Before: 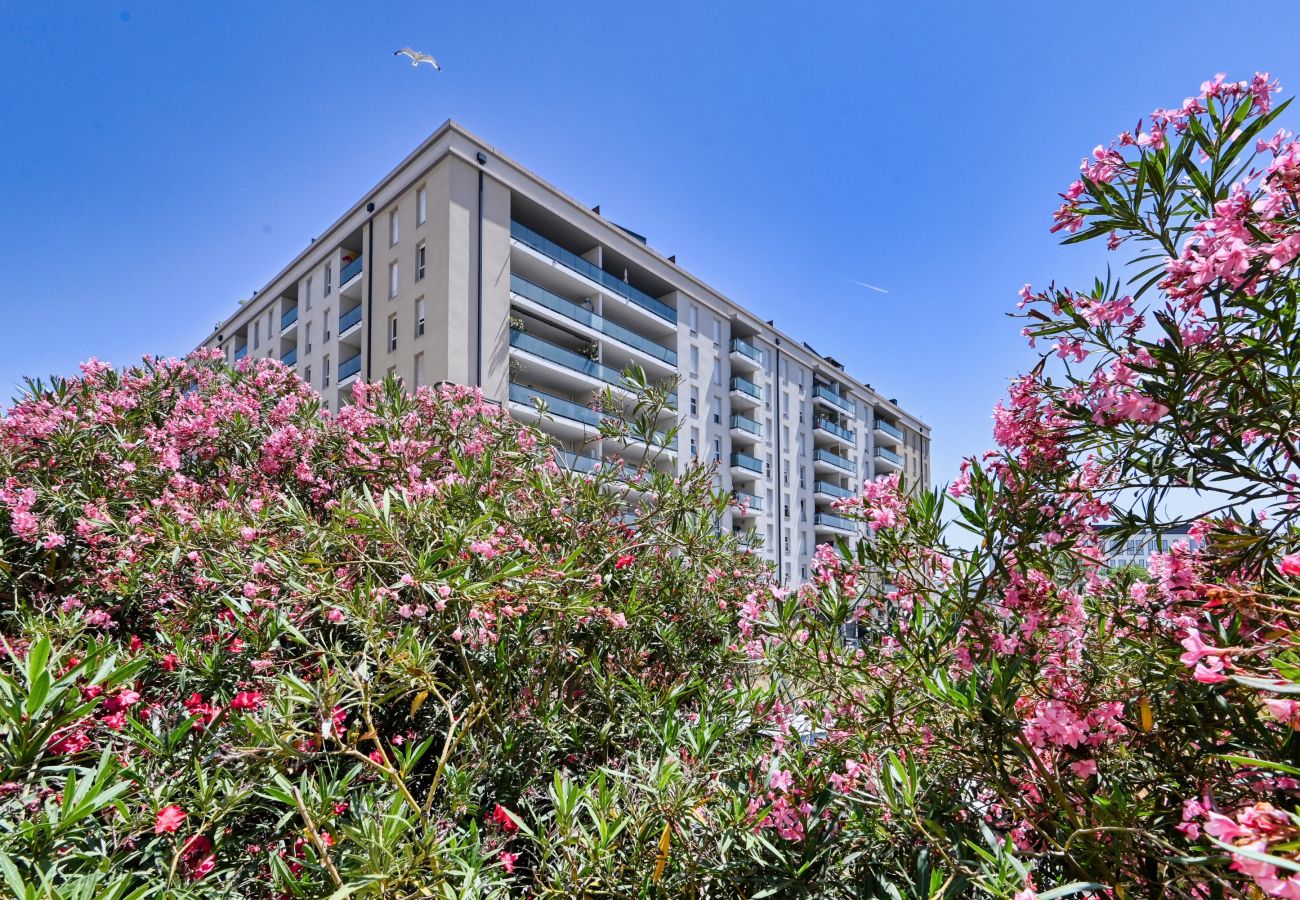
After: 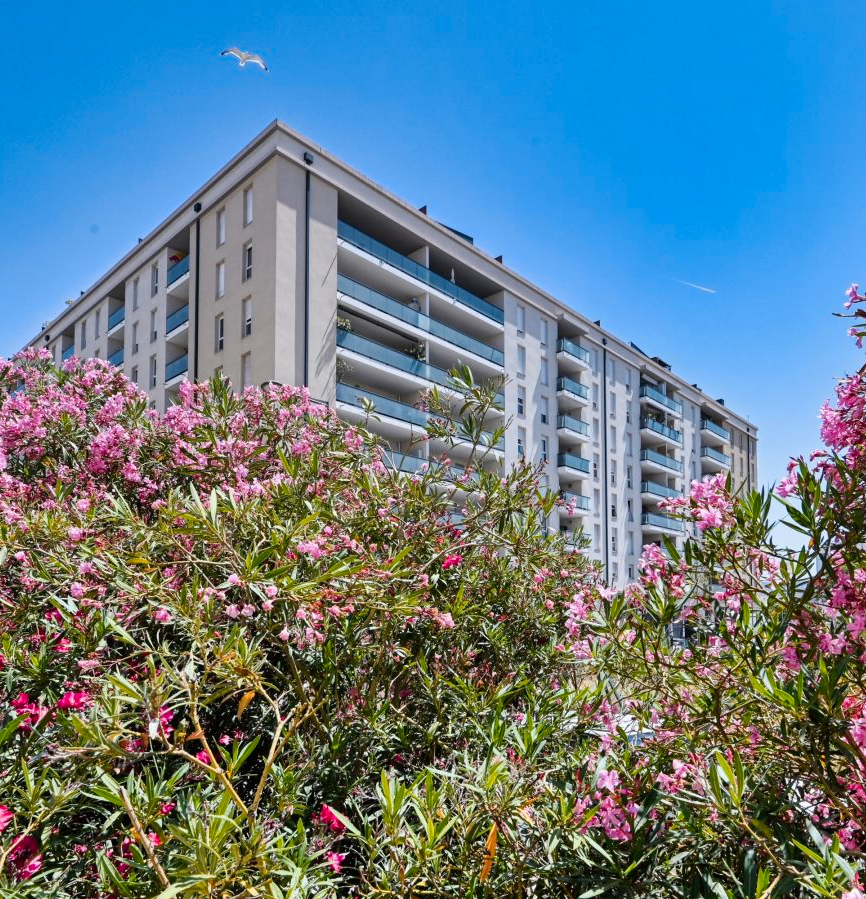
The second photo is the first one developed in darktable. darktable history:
color zones: curves: ch1 [(0.239, 0.552) (0.75, 0.5)]; ch2 [(0.25, 0.462) (0.749, 0.457)], mix 25.94%
crop and rotate: left 13.342%, right 19.991%
